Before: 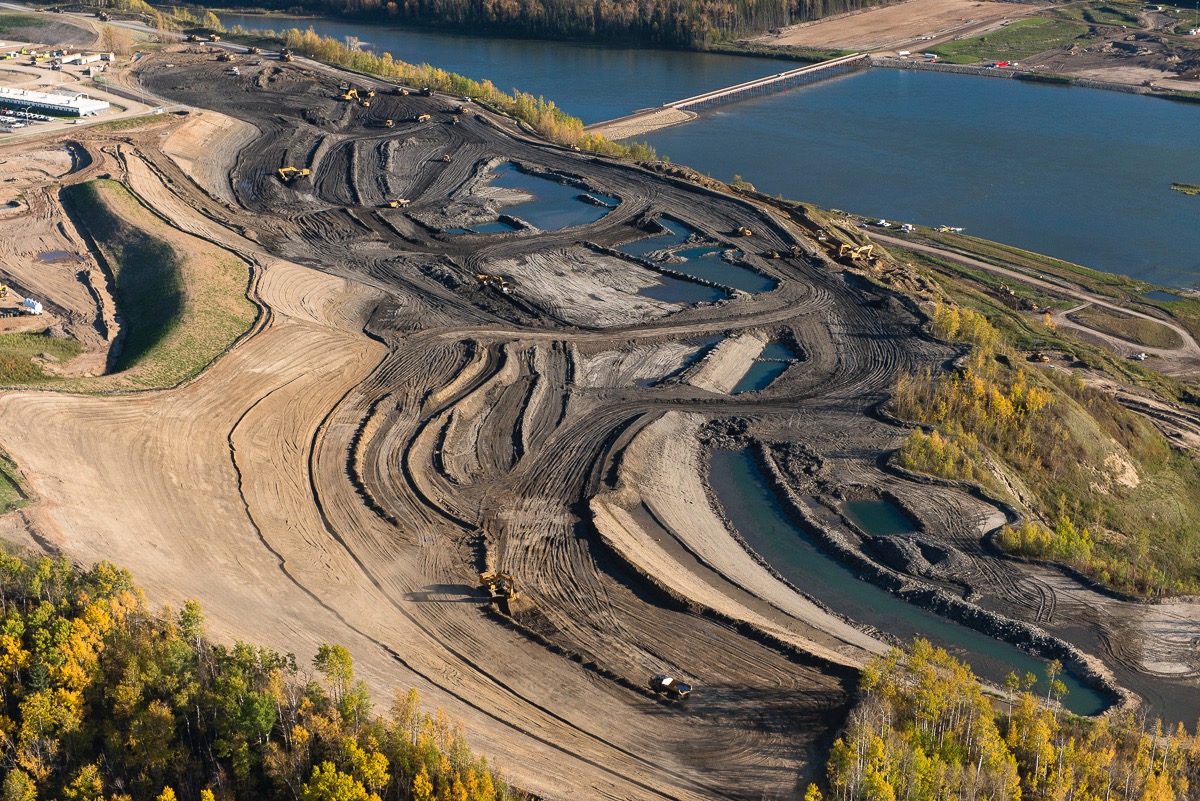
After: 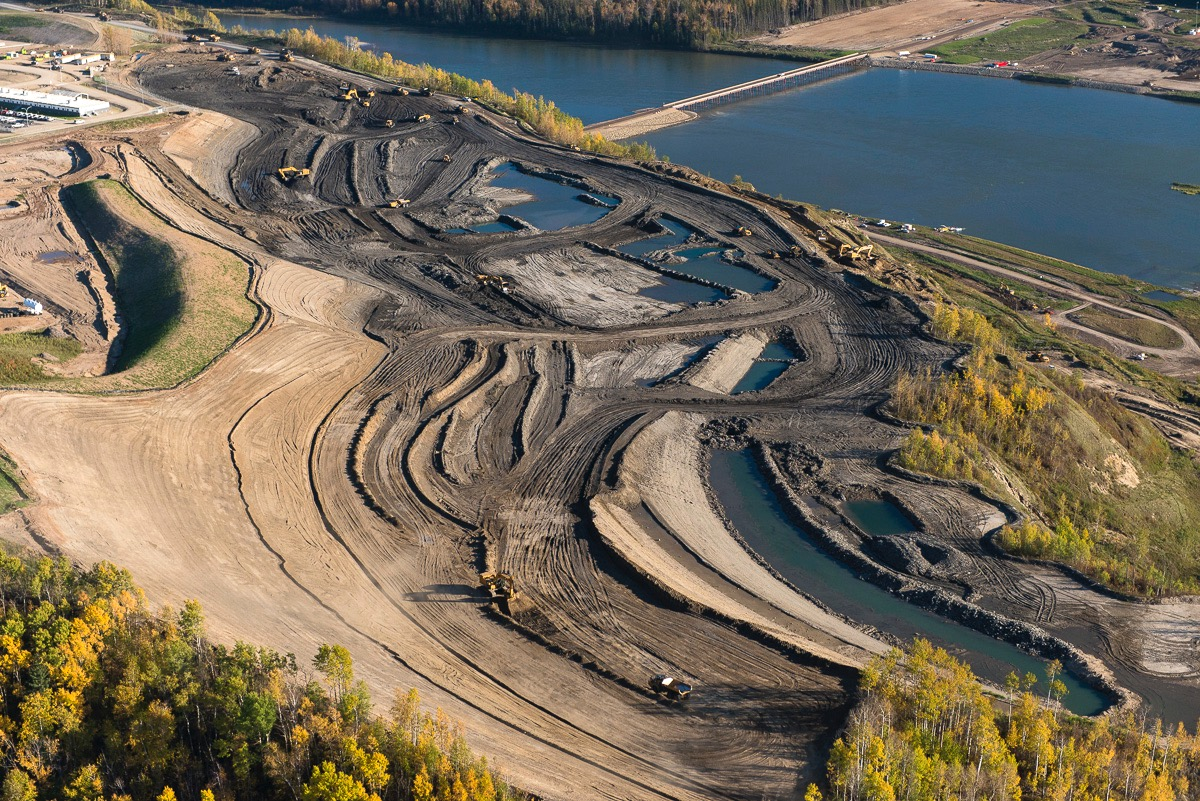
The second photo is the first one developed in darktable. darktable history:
exposure: exposure 0.073 EV, compensate highlight preservation false
